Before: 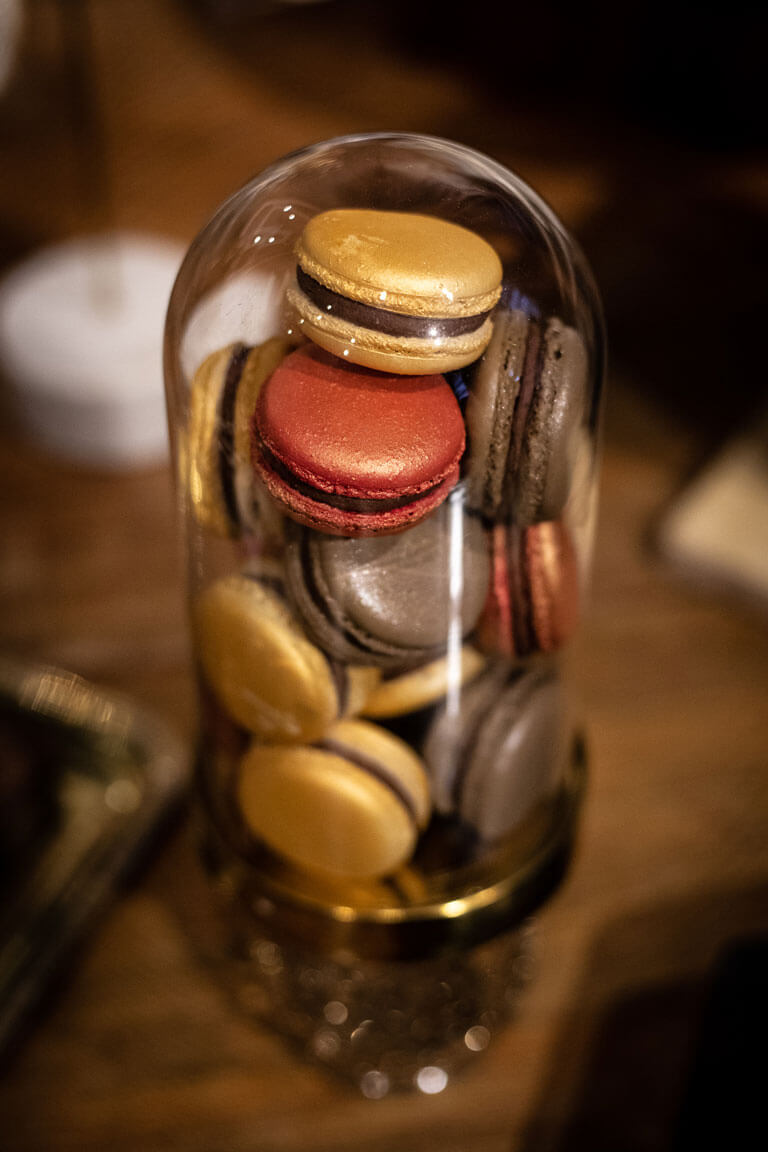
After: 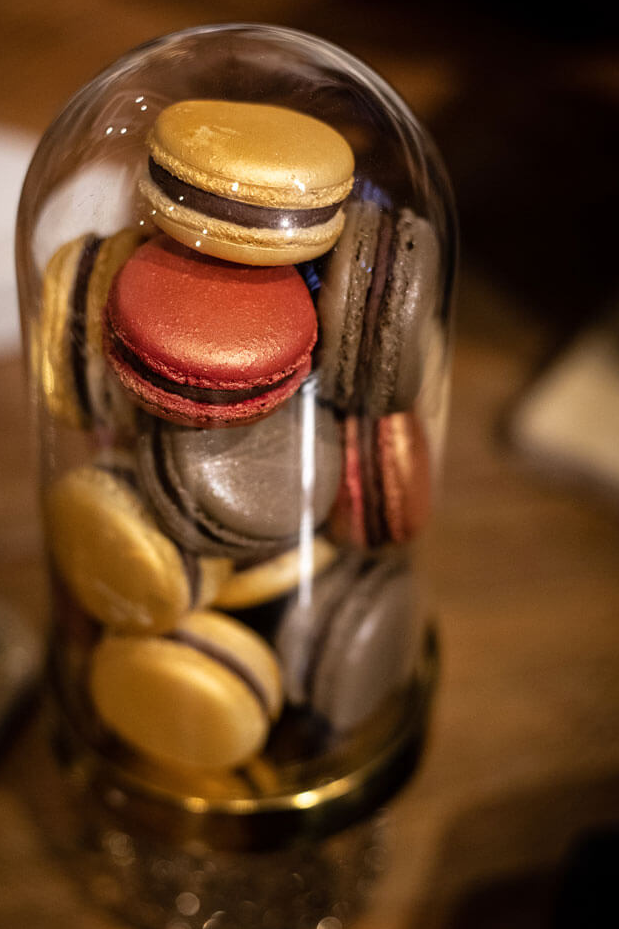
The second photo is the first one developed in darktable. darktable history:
color balance rgb: perceptual saturation grading › global saturation 0.449%, global vibrance 9.802%
crop: left 19.347%, top 9.543%, right 0%, bottom 9.752%
